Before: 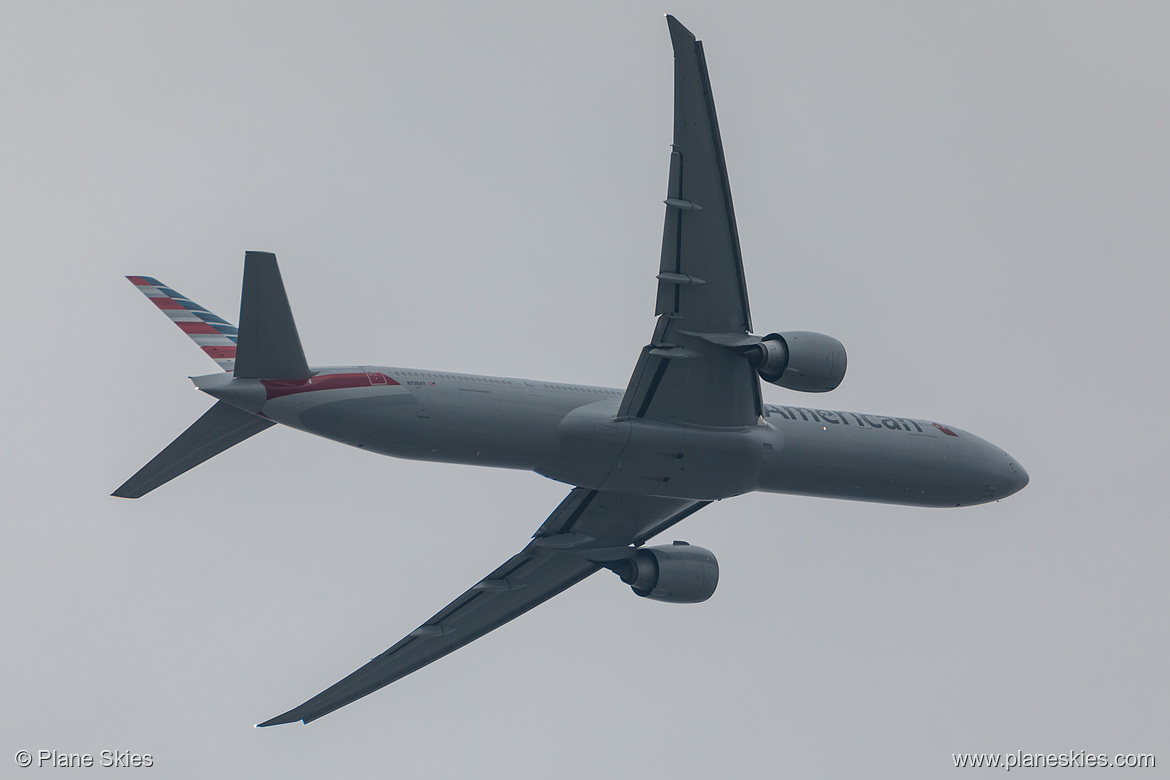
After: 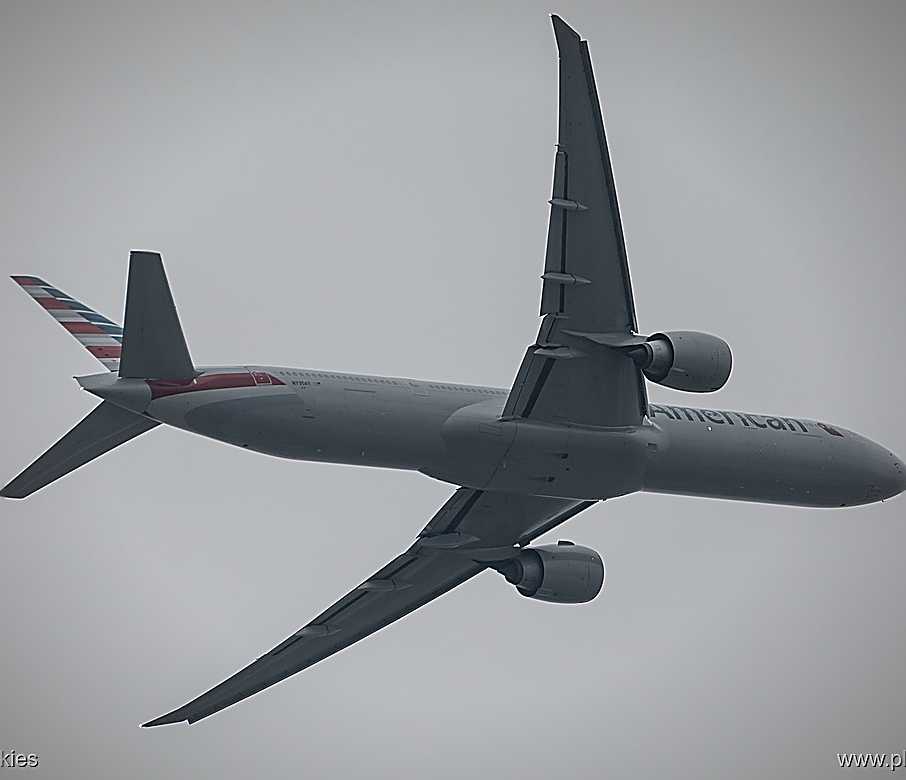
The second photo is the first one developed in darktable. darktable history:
color balance: input saturation 100.43%, contrast fulcrum 14.22%, output saturation 70.41%
sharpen: radius 1.685, amount 1.294
crop: left 9.88%, right 12.664%
vignetting: fall-off radius 60%, automatic ratio true
